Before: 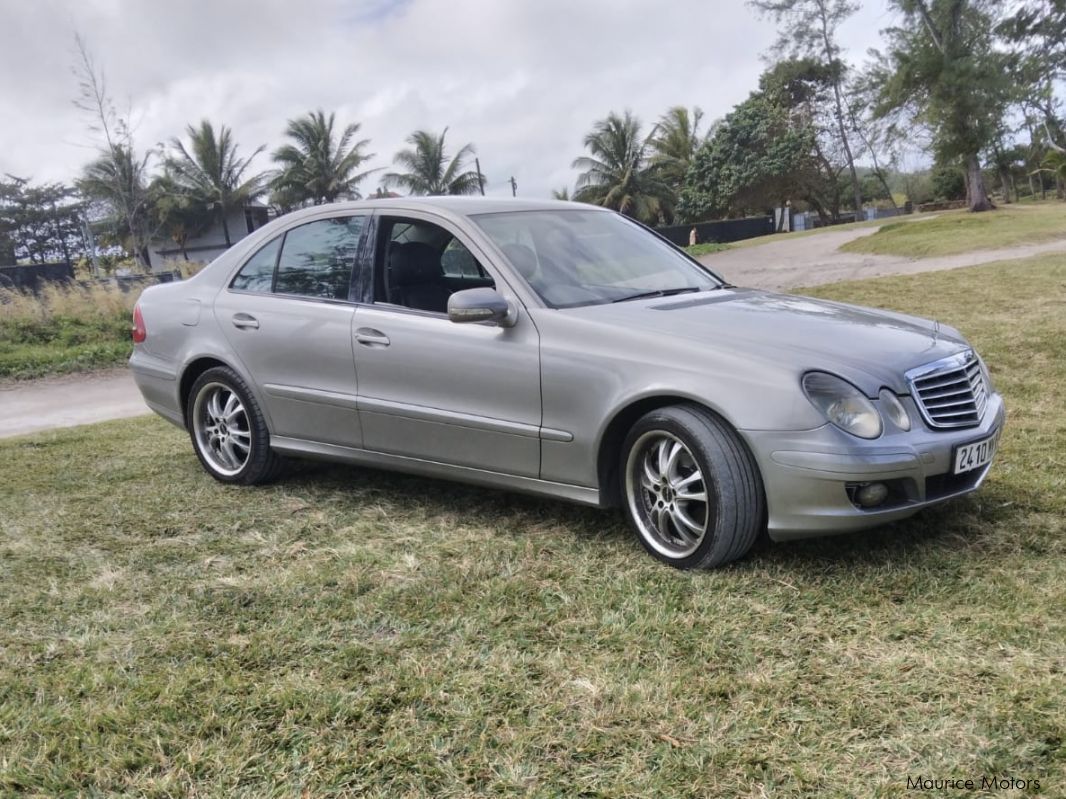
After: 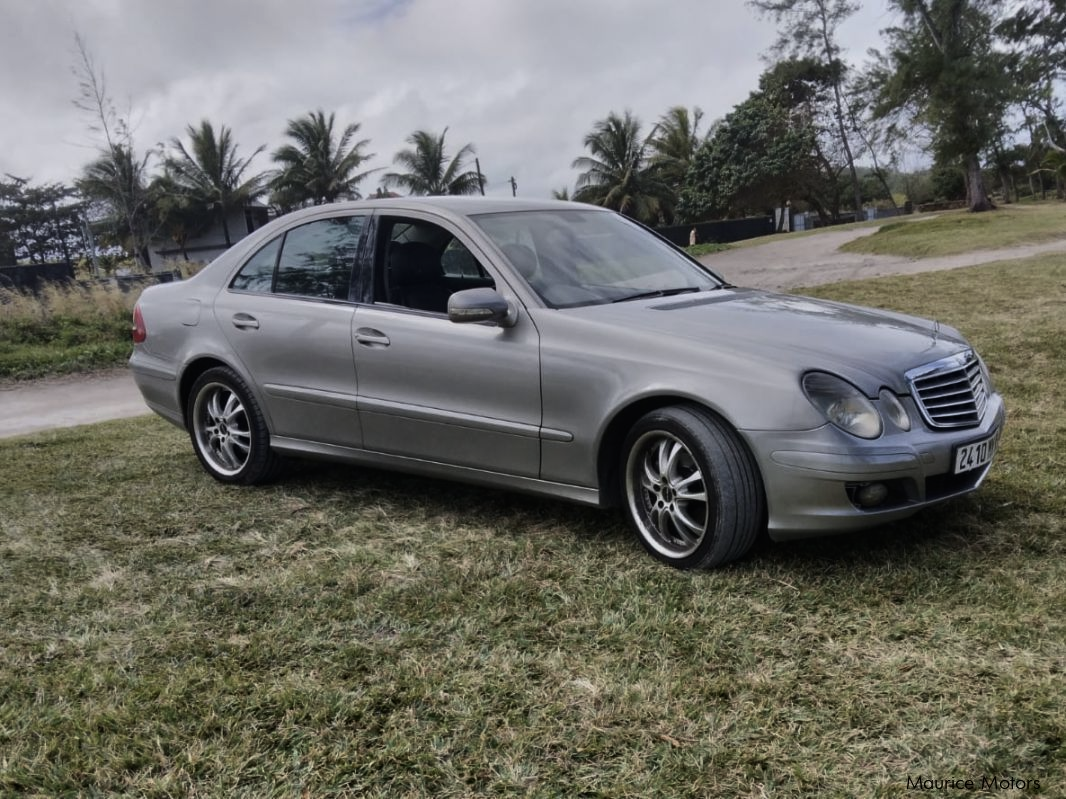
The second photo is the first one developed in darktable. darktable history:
tone equalizer: -8 EV -0.75 EV, -7 EV -0.7 EV, -6 EV -0.6 EV, -5 EV -0.4 EV, -3 EV 0.4 EV, -2 EV 0.6 EV, -1 EV 0.7 EV, +0 EV 0.75 EV, edges refinement/feathering 500, mask exposure compensation -1.57 EV, preserve details no
exposure: exposure -1 EV, compensate highlight preservation false
